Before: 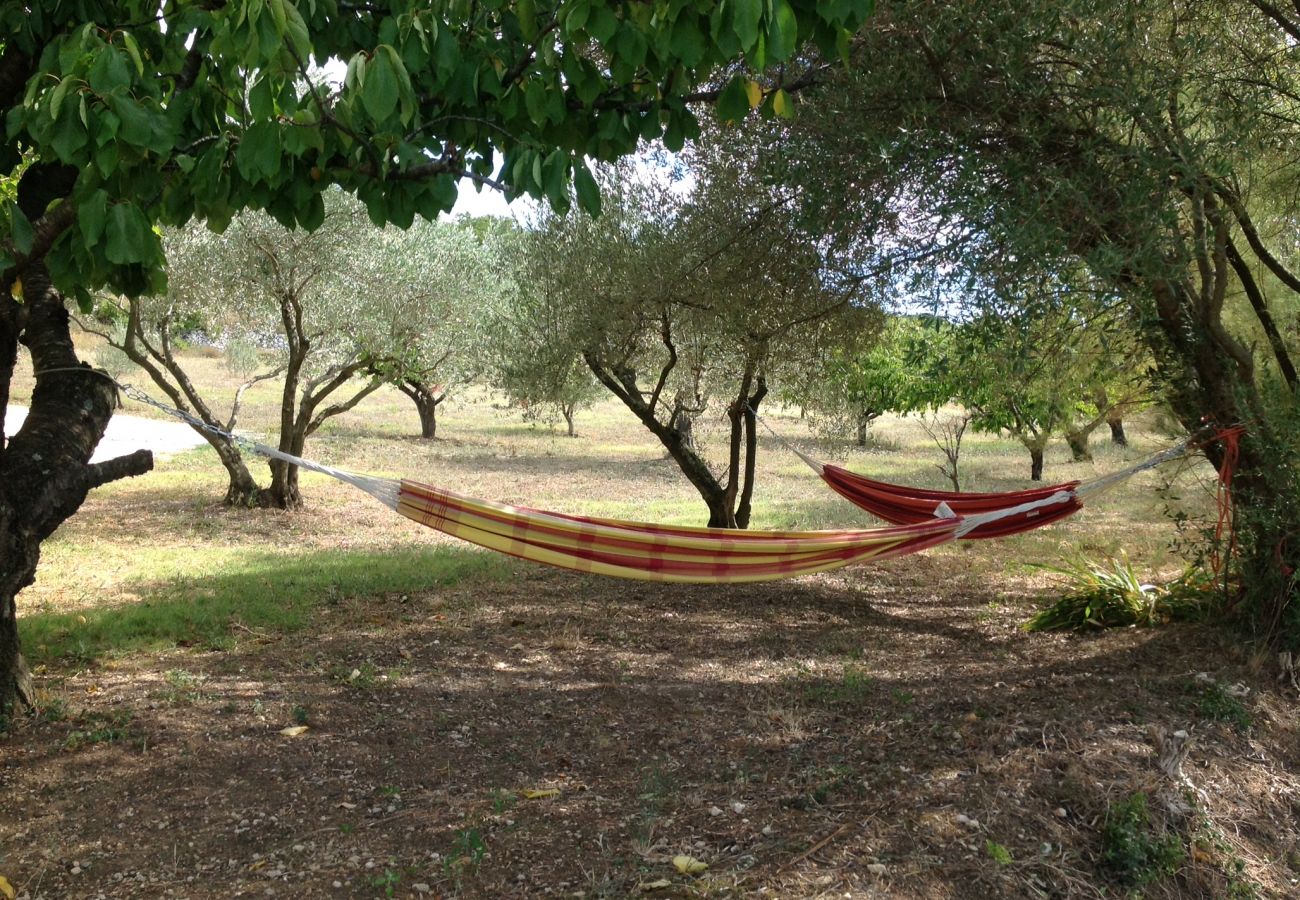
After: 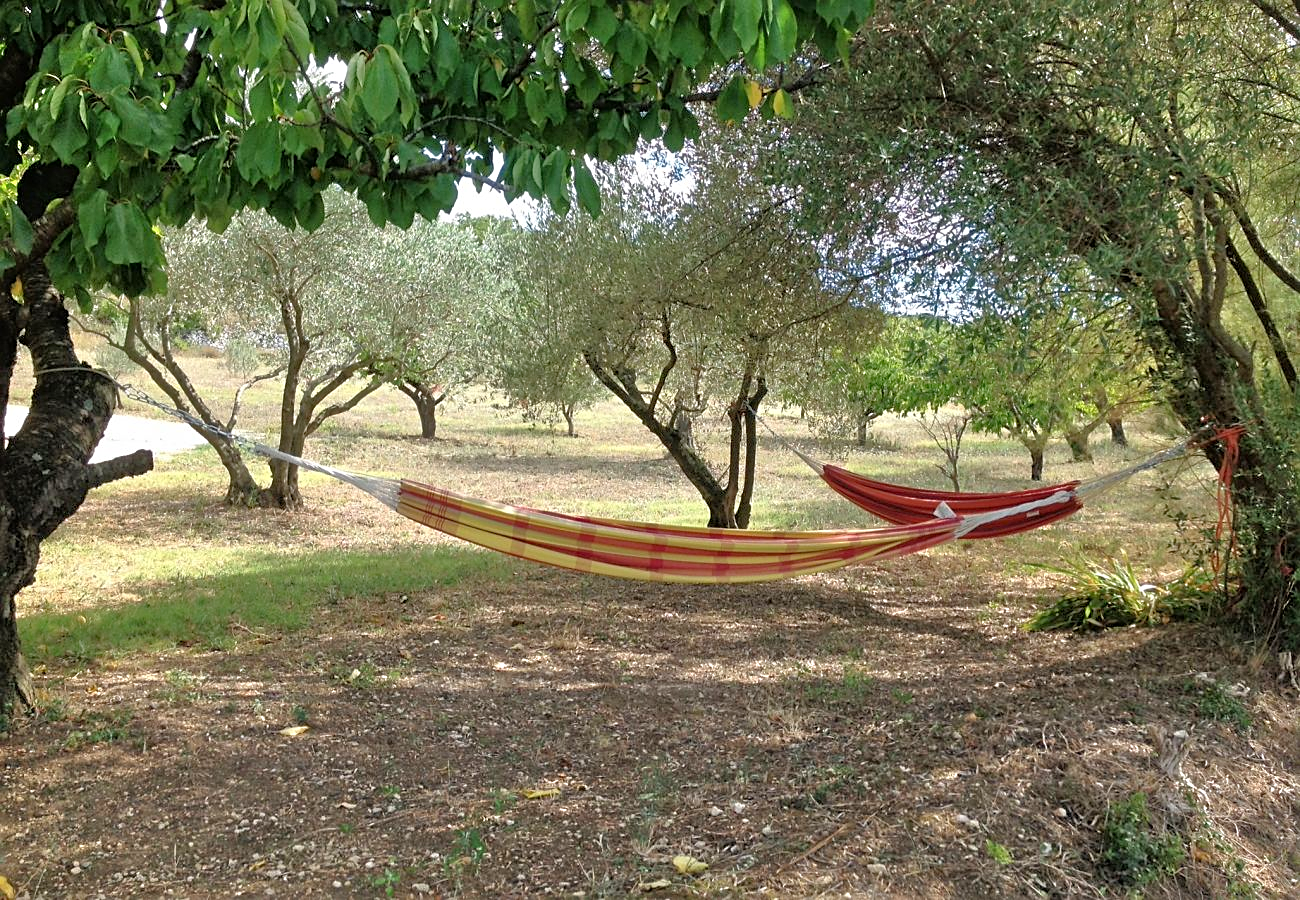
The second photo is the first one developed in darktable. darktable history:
tone equalizer: -7 EV 0.145 EV, -6 EV 0.617 EV, -5 EV 1.18 EV, -4 EV 1.32 EV, -3 EV 1.15 EV, -2 EV 0.6 EV, -1 EV 0.146 EV
sharpen: on, module defaults
